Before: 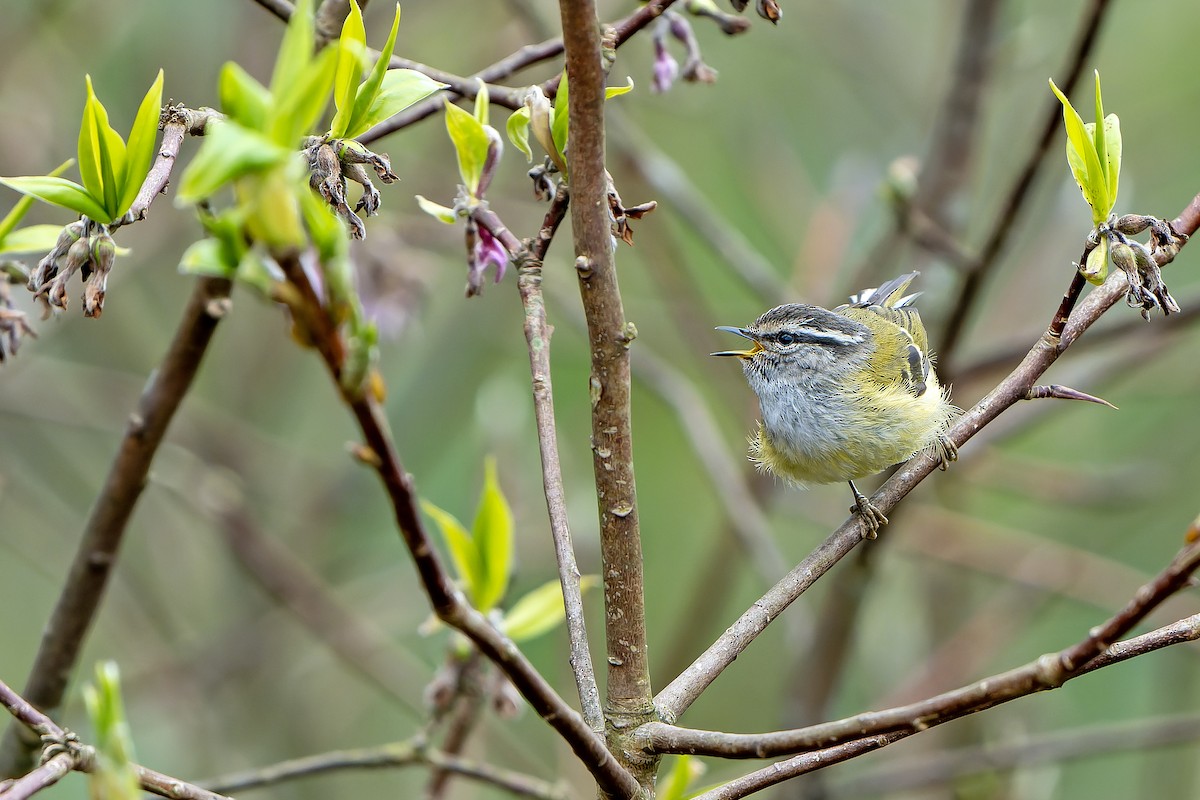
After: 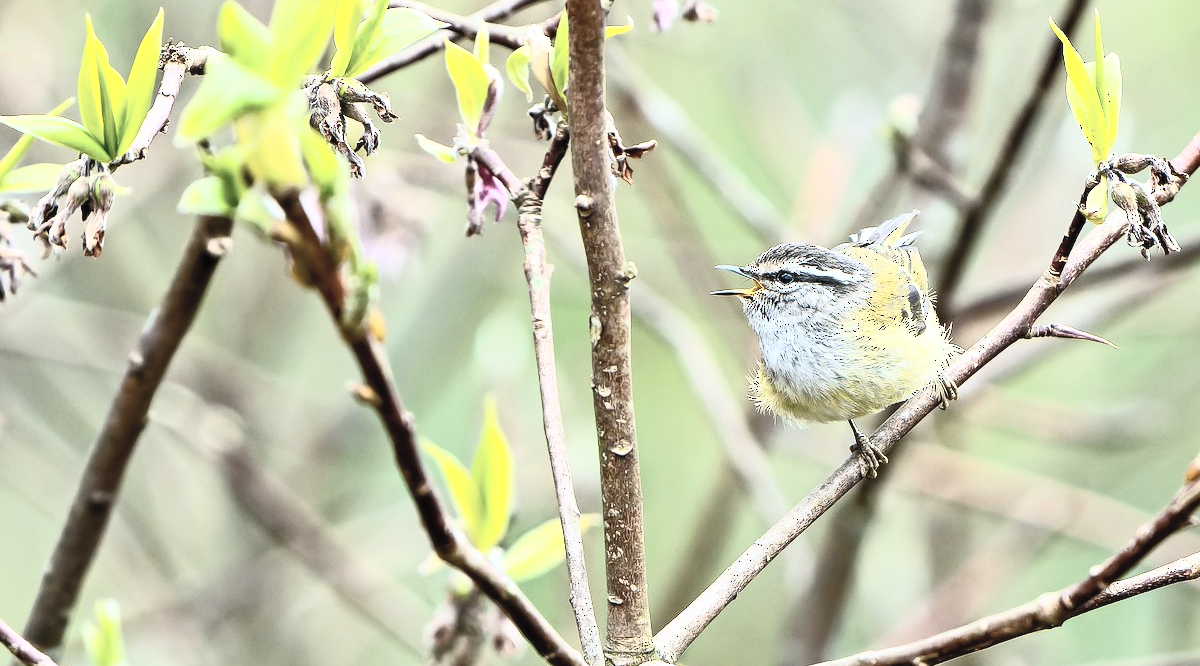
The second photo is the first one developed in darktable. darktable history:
color balance rgb: shadows lift › luminance -10%, highlights gain › luminance 10%, saturation formula JzAzBz (2021)
contrast brightness saturation: contrast 0.57, brightness 0.57, saturation -0.34
crop: top 7.625%, bottom 8.027%
